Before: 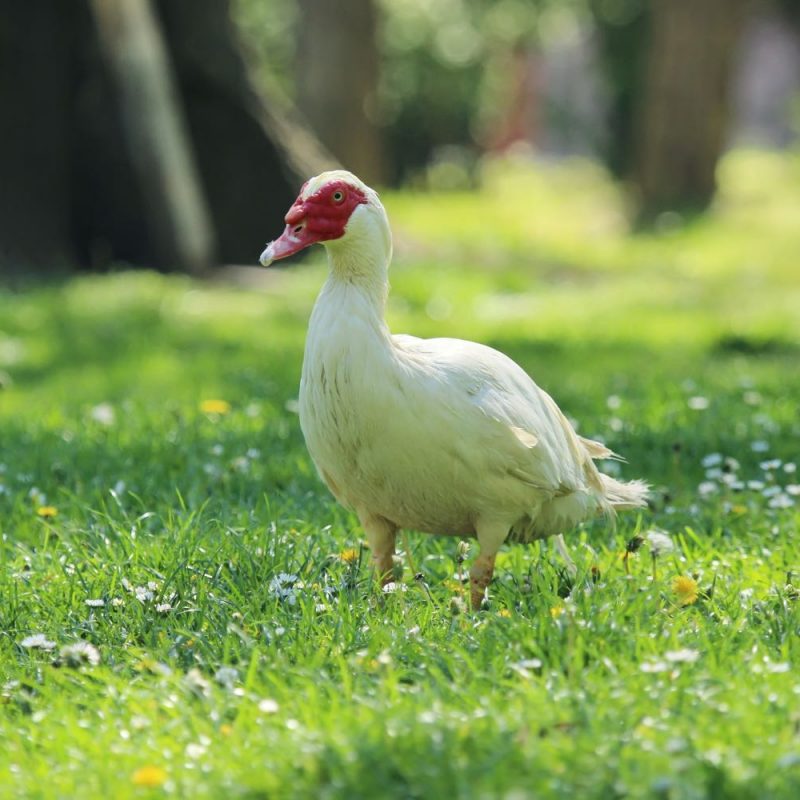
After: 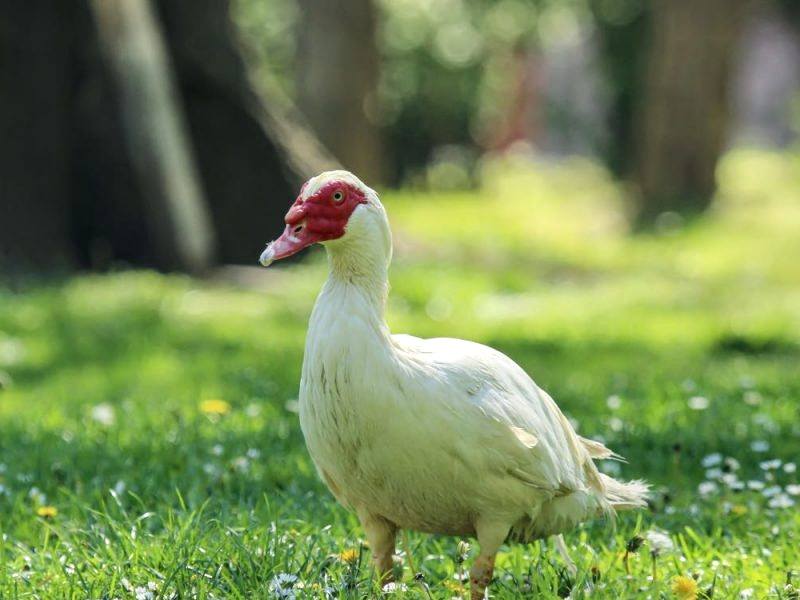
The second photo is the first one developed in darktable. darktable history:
local contrast: detail 130%
crop: bottom 24.967%
